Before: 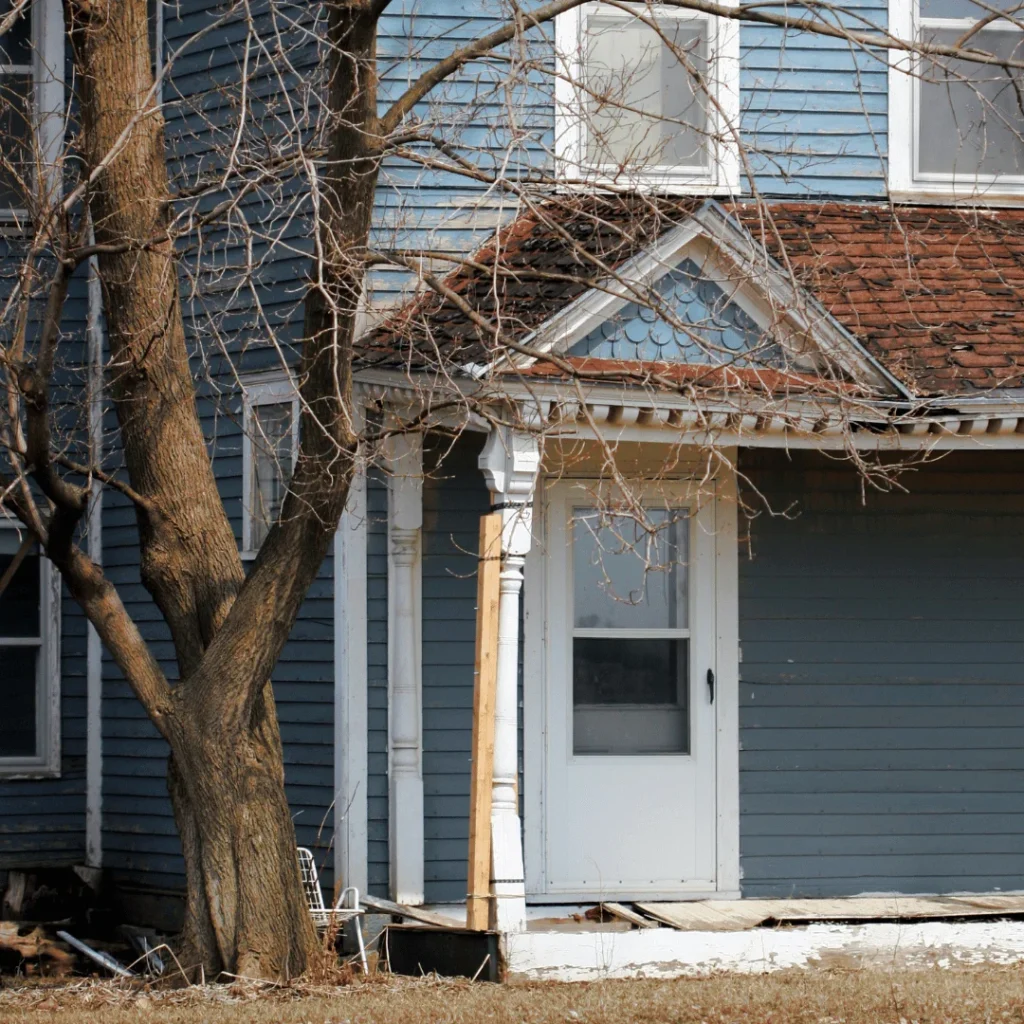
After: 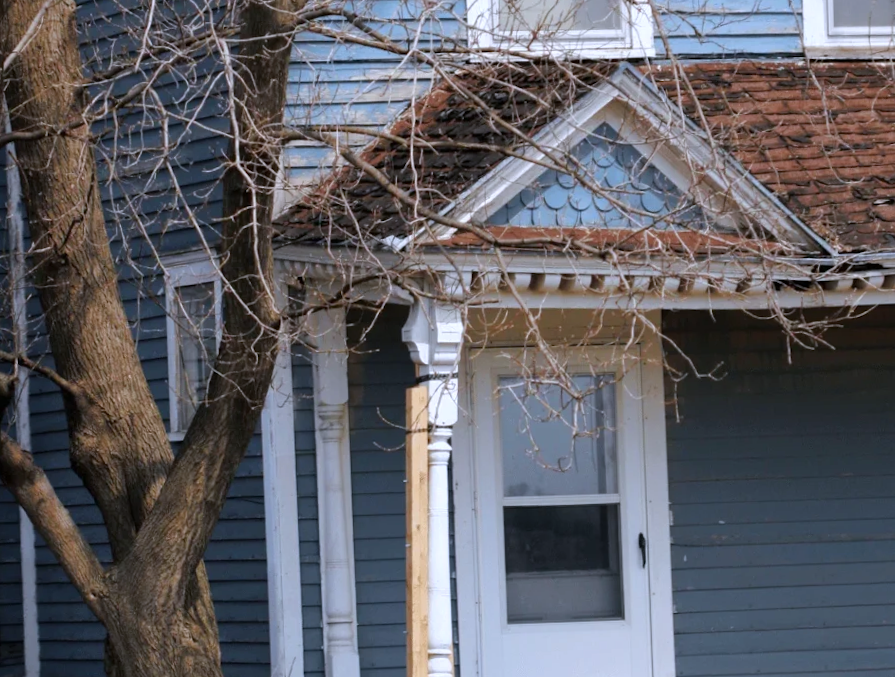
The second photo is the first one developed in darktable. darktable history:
crop: left 5.596%, top 10.314%, right 3.534%, bottom 19.395%
white balance: red 0.967, blue 1.119, emerald 0.756
color zones: curves: ch1 [(0, 0.469) (0.001, 0.469) (0.12, 0.446) (0.248, 0.469) (0.5, 0.5) (0.748, 0.5) (0.999, 0.469) (1, 0.469)]
rotate and perspective: rotation -2.12°, lens shift (vertical) 0.009, lens shift (horizontal) -0.008, automatic cropping original format, crop left 0.036, crop right 0.964, crop top 0.05, crop bottom 0.959
